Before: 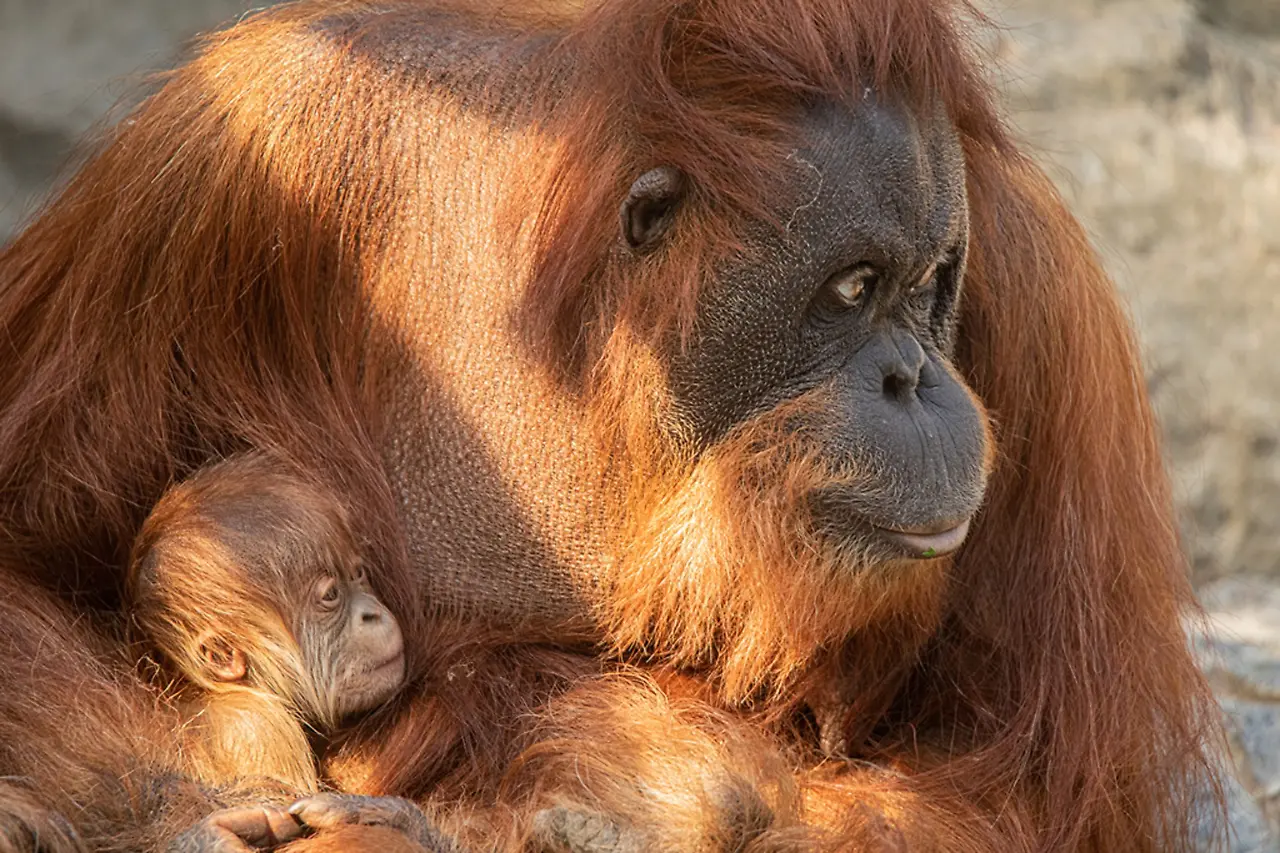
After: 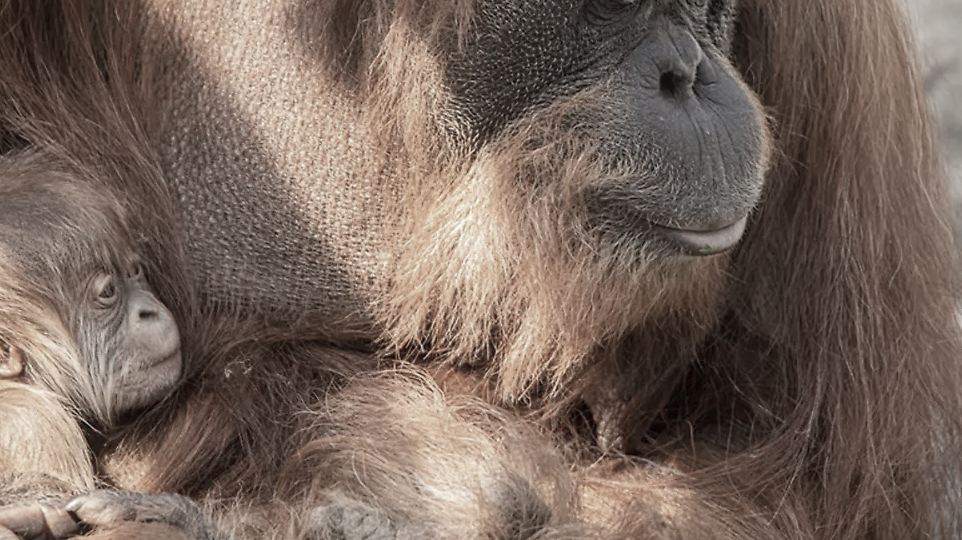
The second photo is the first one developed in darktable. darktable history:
crop and rotate: left 17.43%, top 35.672%, right 7.408%, bottom 0.956%
color zones: curves: ch1 [(0, 0.34) (0.143, 0.164) (0.286, 0.152) (0.429, 0.176) (0.571, 0.173) (0.714, 0.188) (0.857, 0.199) (1, 0.34)]
